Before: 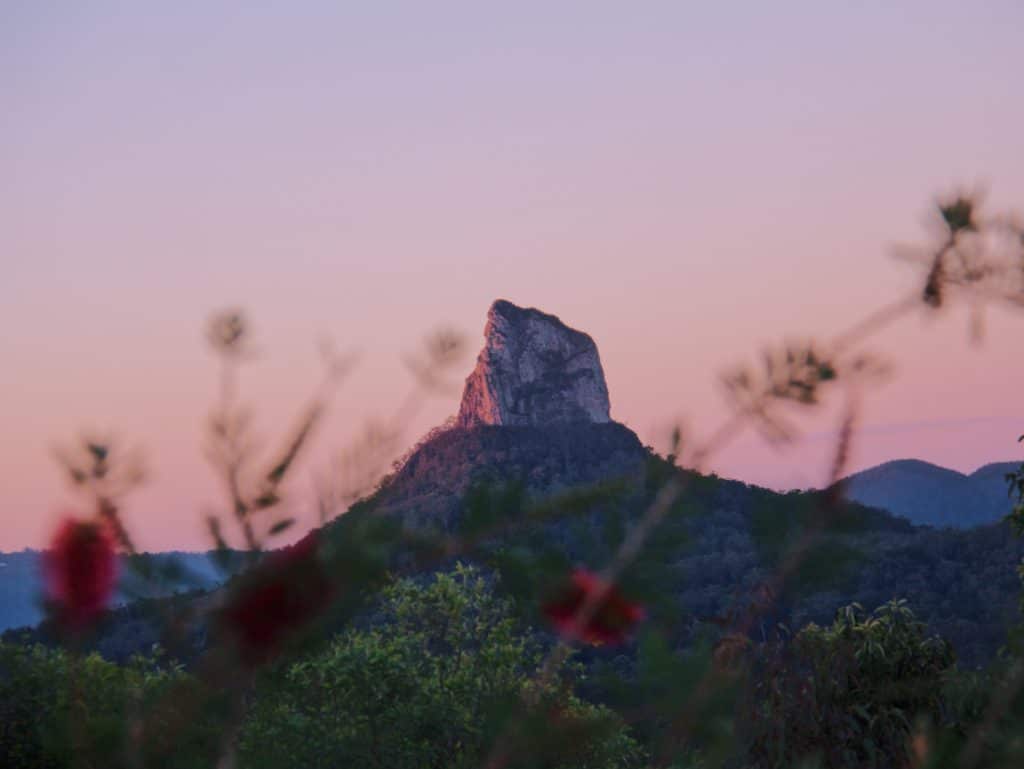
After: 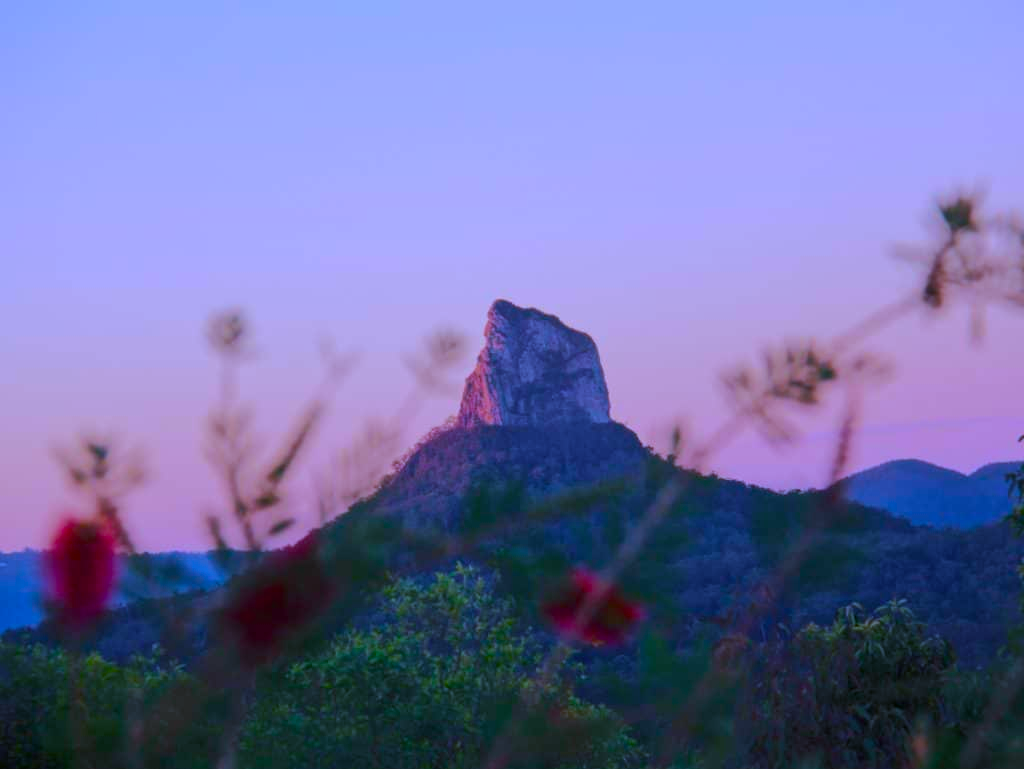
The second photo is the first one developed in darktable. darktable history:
white balance: red 0.871, blue 1.249
color balance: input saturation 134.34%, contrast -10.04%, contrast fulcrum 19.67%, output saturation 133.51%
